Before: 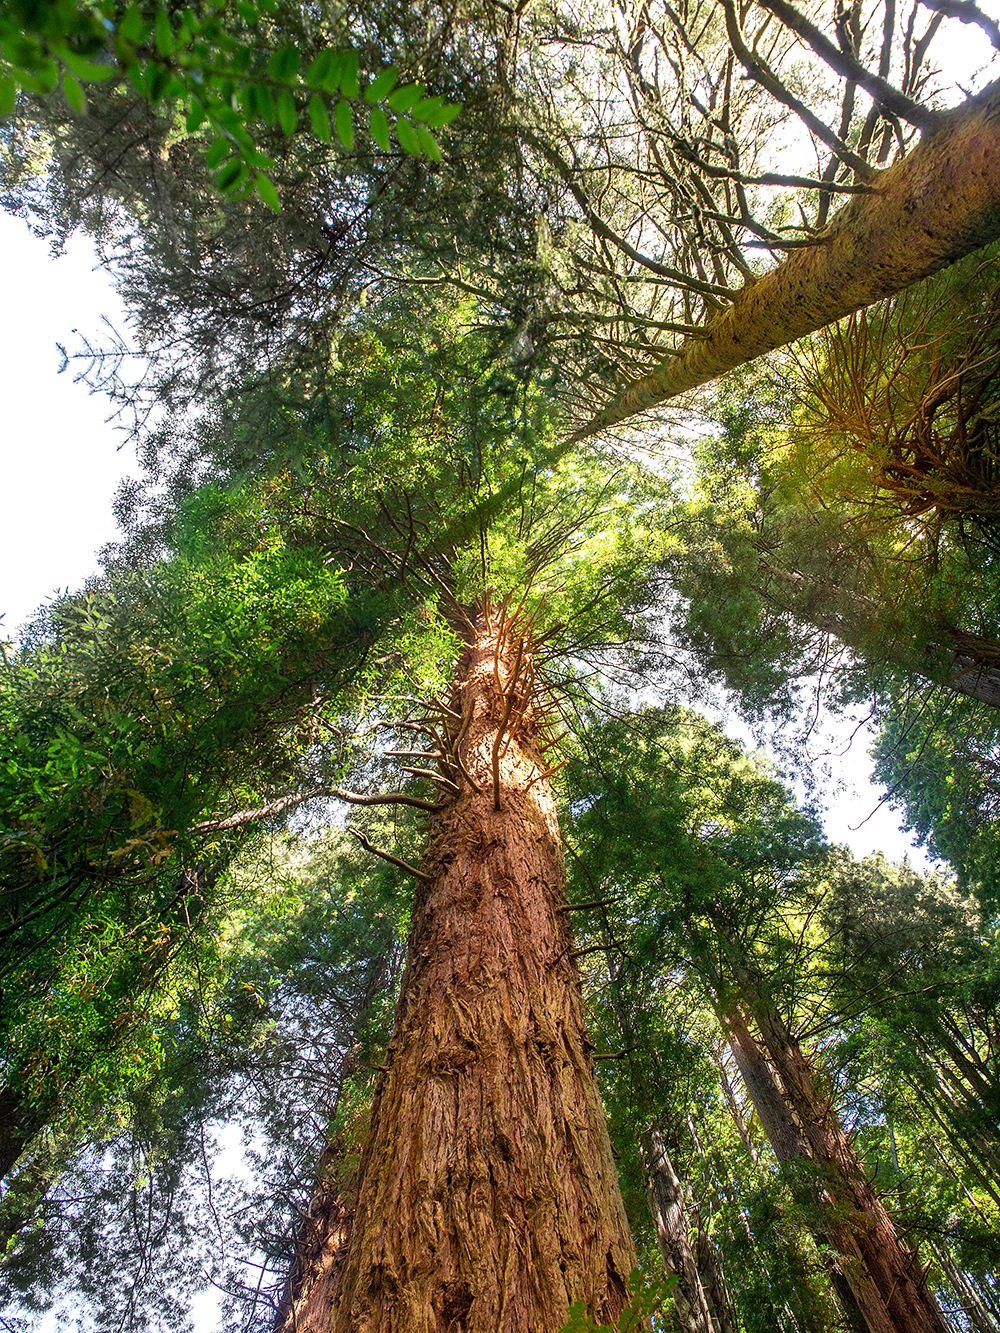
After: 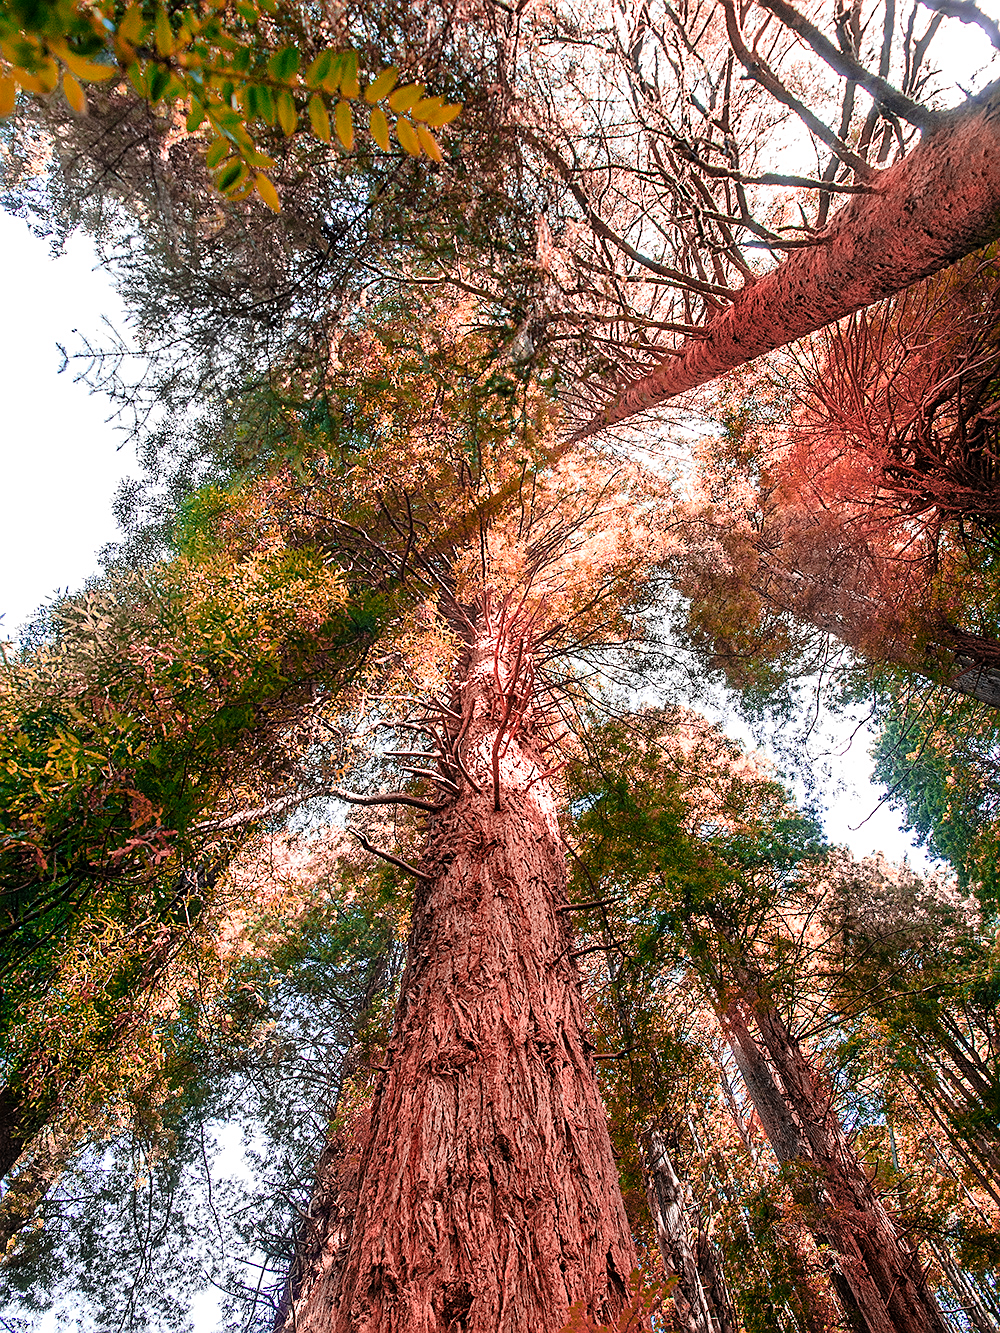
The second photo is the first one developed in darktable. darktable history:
tone curve: curves: ch0 [(0, 0) (0.003, 0.005) (0.011, 0.011) (0.025, 0.022) (0.044, 0.038) (0.069, 0.062) (0.1, 0.091) (0.136, 0.128) (0.177, 0.183) (0.224, 0.246) (0.277, 0.325) (0.335, 0.403) (0.399, 0.473) (0.468, 0.557) (0.543, 0.638) (0.623, 0.709) (0.709, 0.782) (0.801, 0.847) (0.898, 0.923) (1, 1)], preserve colors none
sharpen: on, module defaults
tone equalizer: on, module defaults
color zones: curves: ch2 [(0, 0.5) (0.084, 0.497) (0.323, 0.335) (0.4, 0.497) (1, 0.5)], process mode strong
